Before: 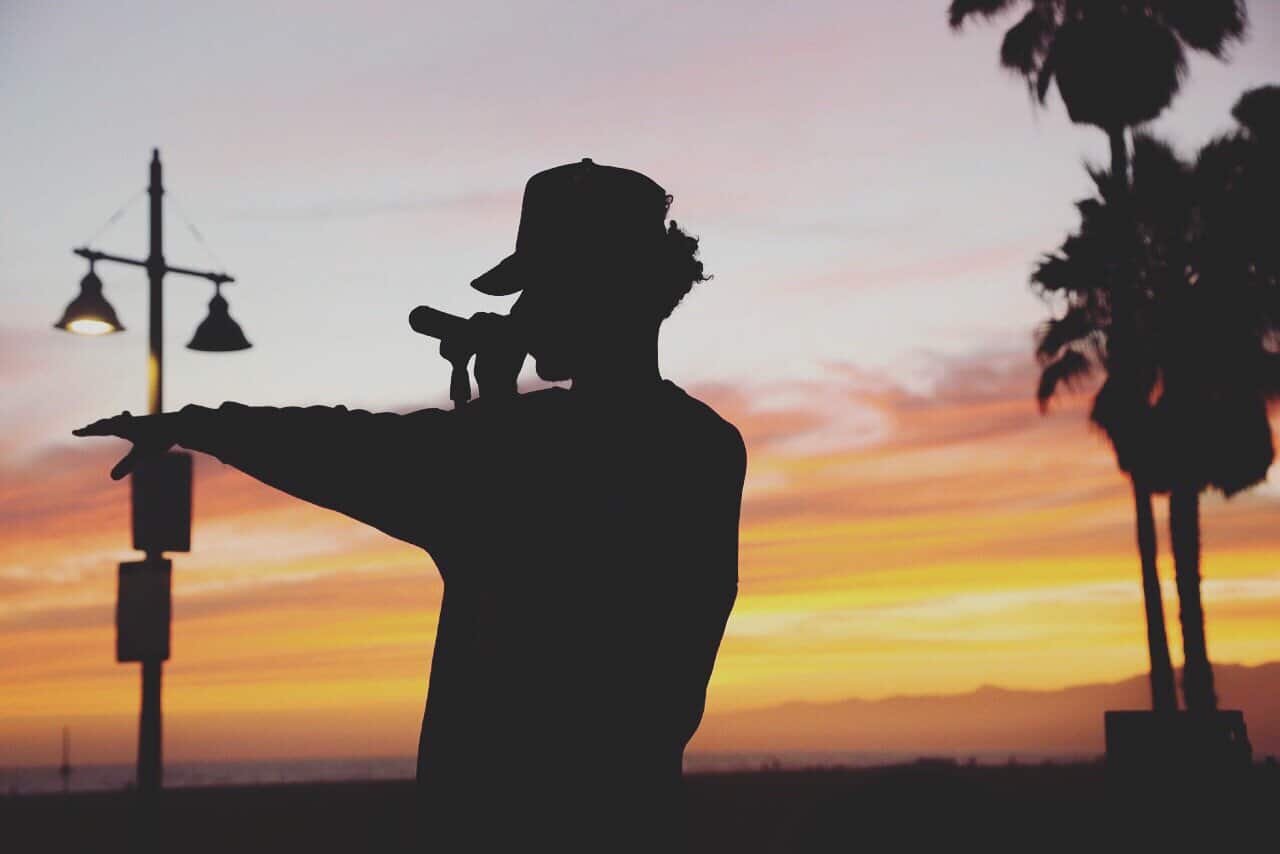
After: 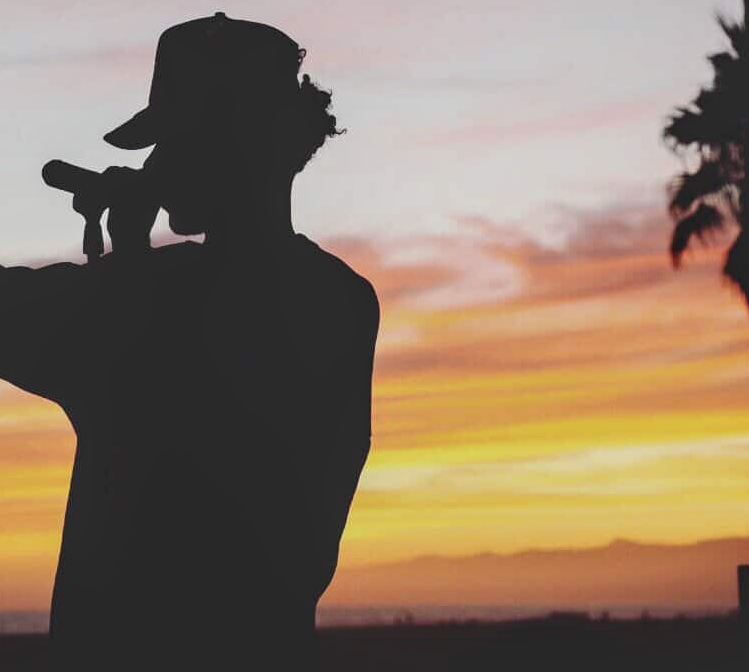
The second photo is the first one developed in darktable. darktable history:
crop and rotate: left 28.679%, top 17.228%, right 12.784%, bottom 4.004%
local contrast: on, module defaults
